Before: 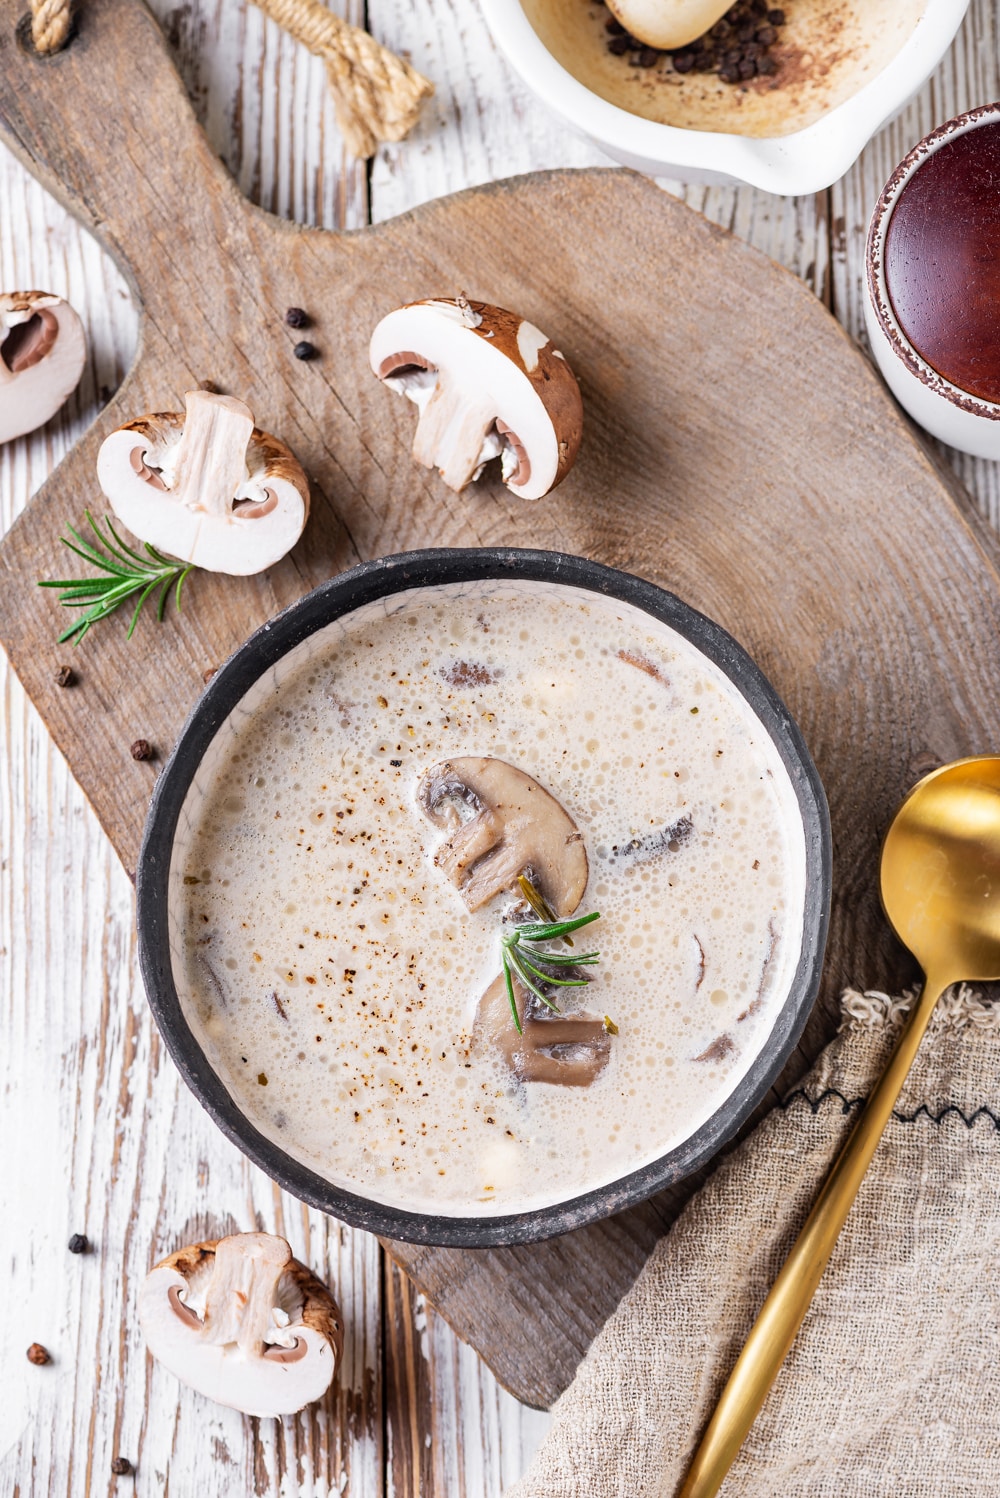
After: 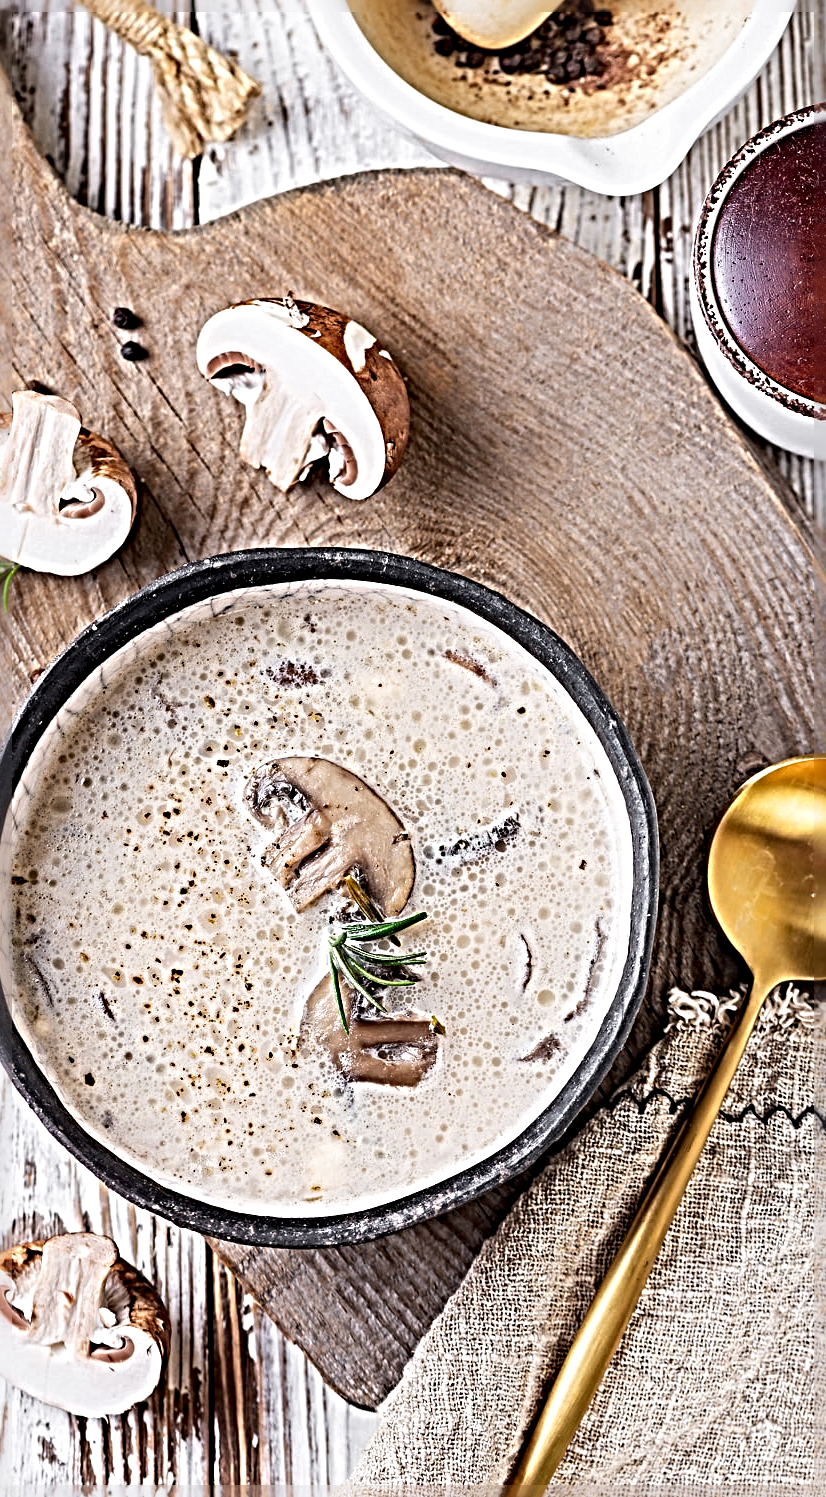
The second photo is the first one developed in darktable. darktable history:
sharpen: radius 6.272, amount 1.81, threshold 0.041
crop: left 17.384%, bottom 0.044%
